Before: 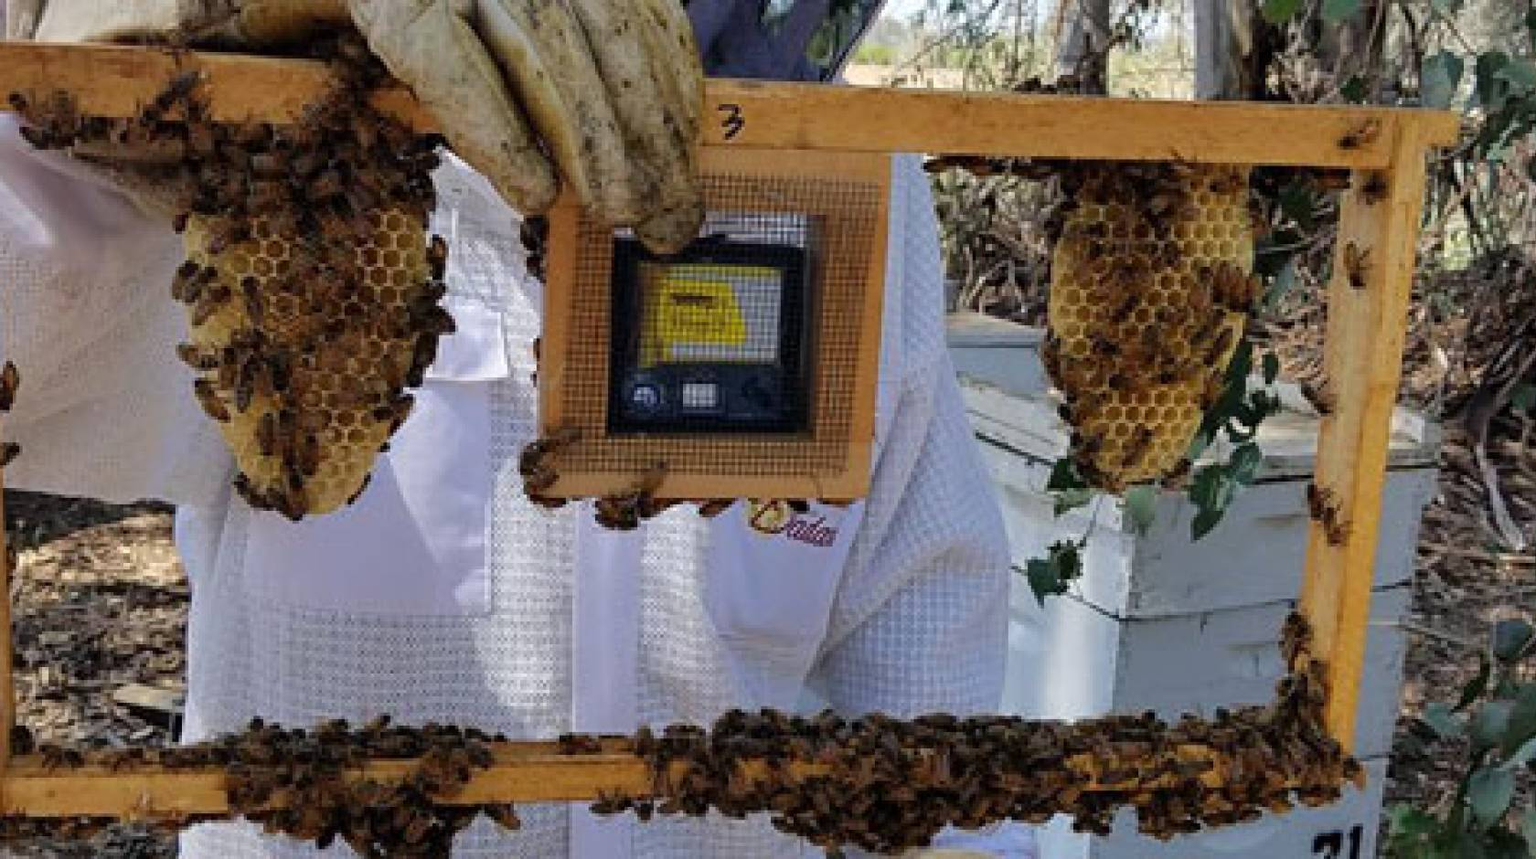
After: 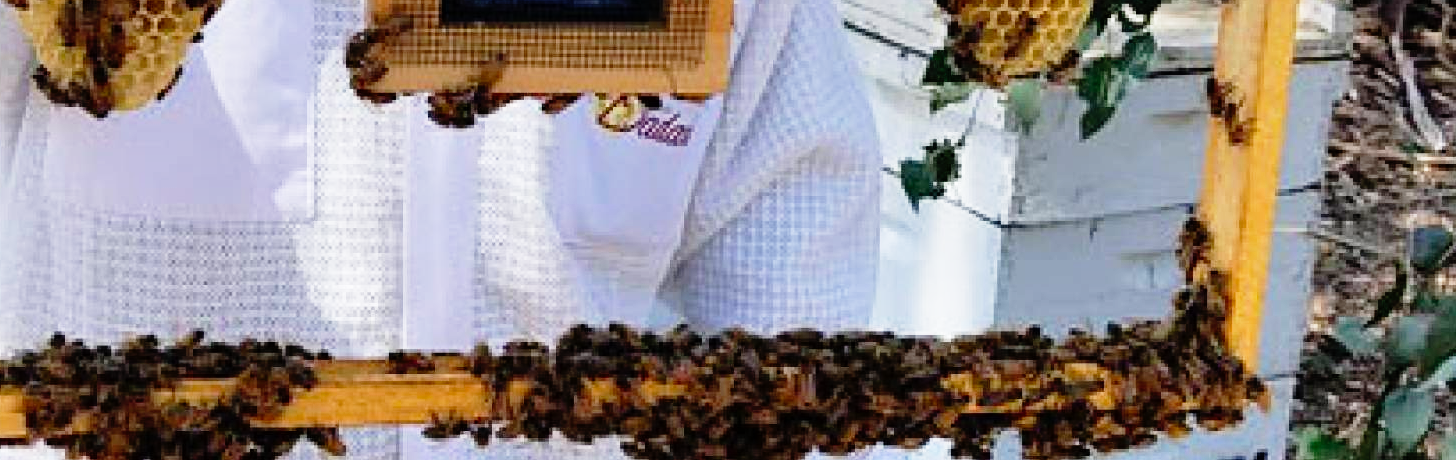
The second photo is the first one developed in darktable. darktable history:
crop and rotate: left 13.306%, top 48.129%, bottom 2.928%
base curve: curves: ch0 [(0, 0) (0.012, 0.01) (0.073, 0.168) (0.31, 0.711) (0.645, 0.957) (1, 1)], preserve colors none
graduated density: on, module defaults
